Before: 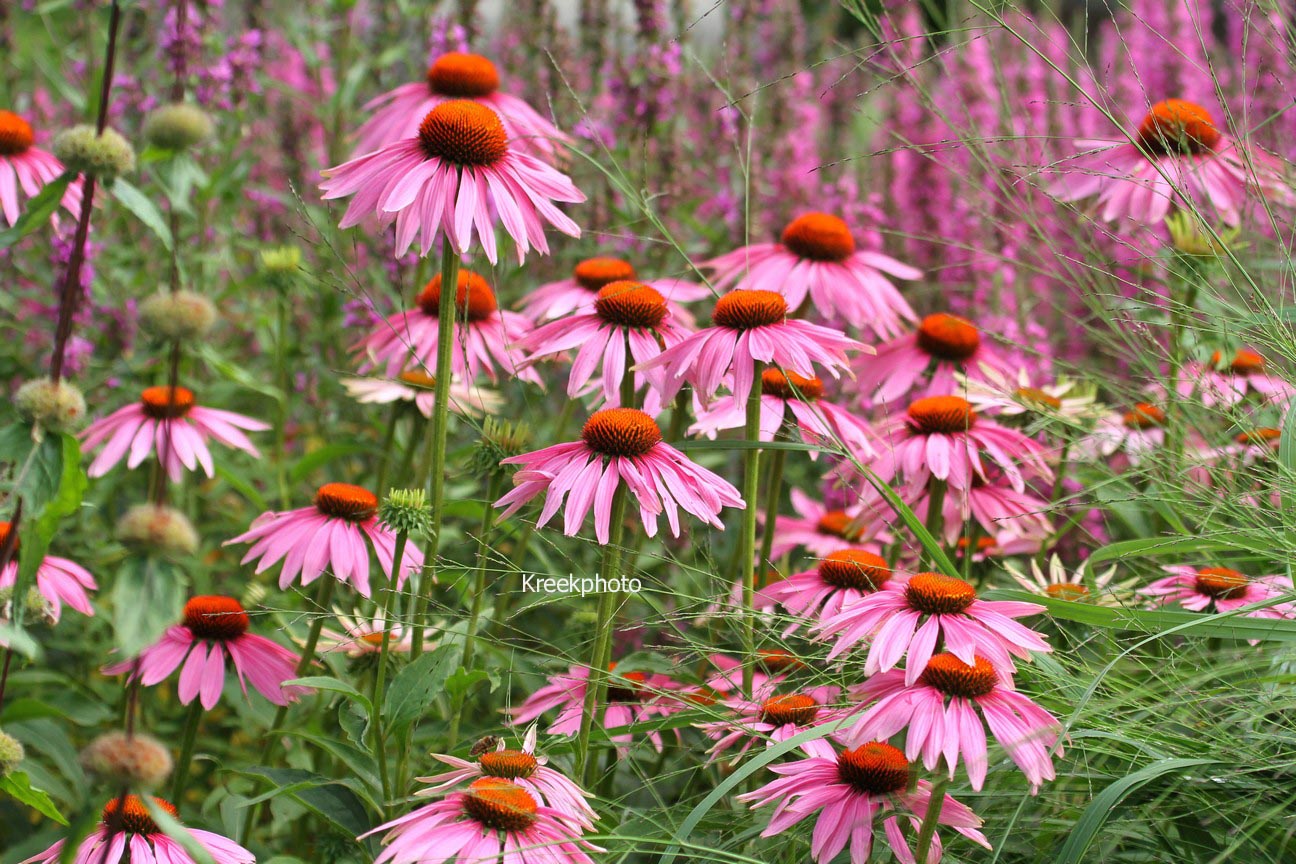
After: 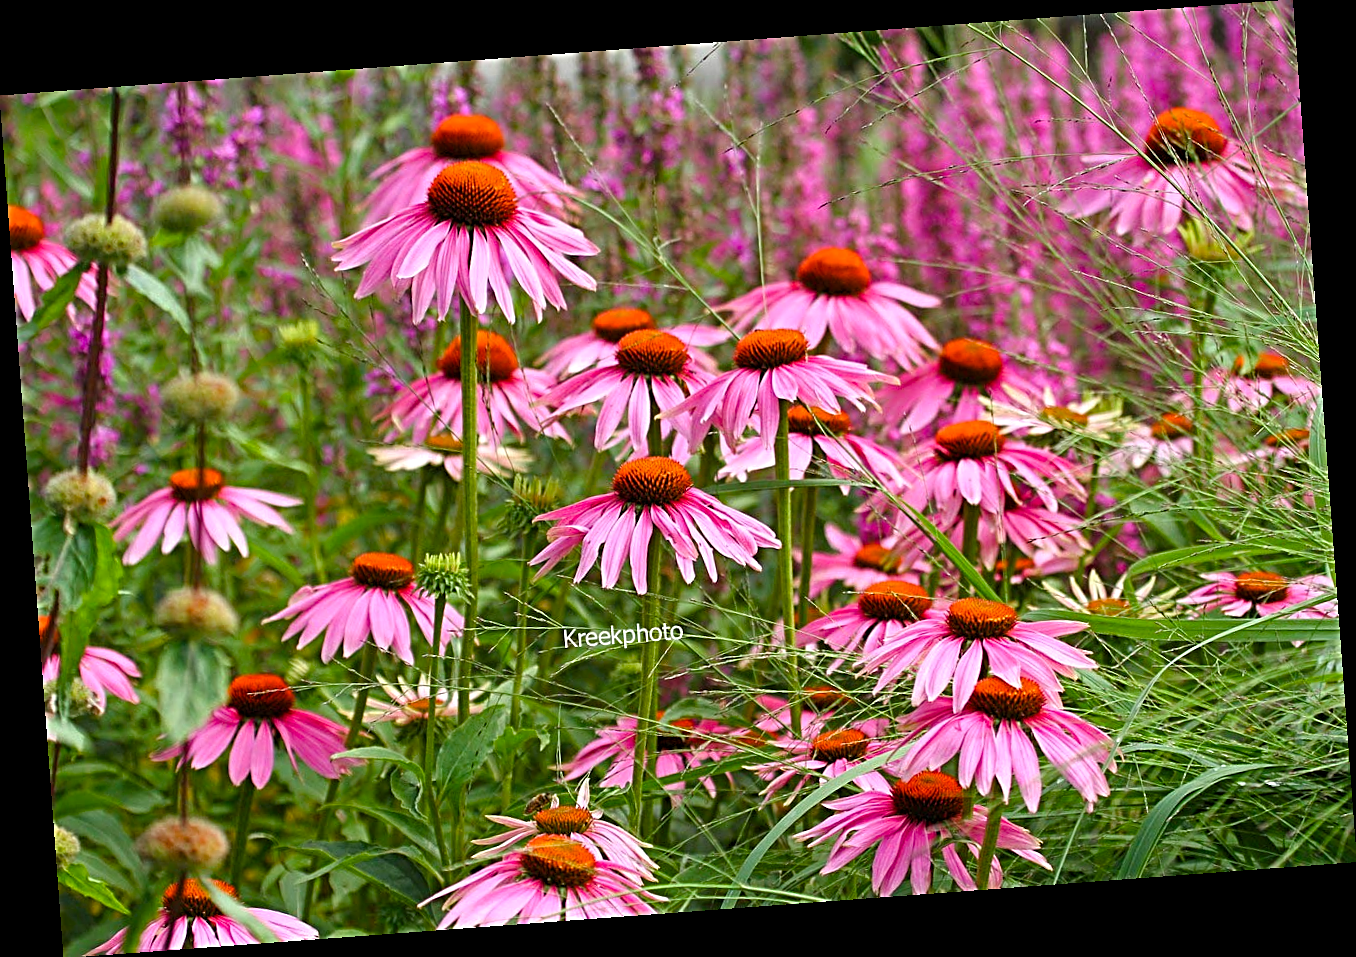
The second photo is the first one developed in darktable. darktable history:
sharpen: radius 3.025, amount 0.757
color balance rgb: linear chroma grading › global chroma 8.12%, perceptual saturation grading › global saturation 9.07%, perceptual saturation grading › highlights -13.84%, perceptual saturation grading › mid-tones 14.88%, perceptual saturation grading › shadows 22.8%, perceptual brilliance grading › highlights 2.61%, global vibrance 12.07%
rotate and perspective: rotation -4.25°, automatic cropping off
